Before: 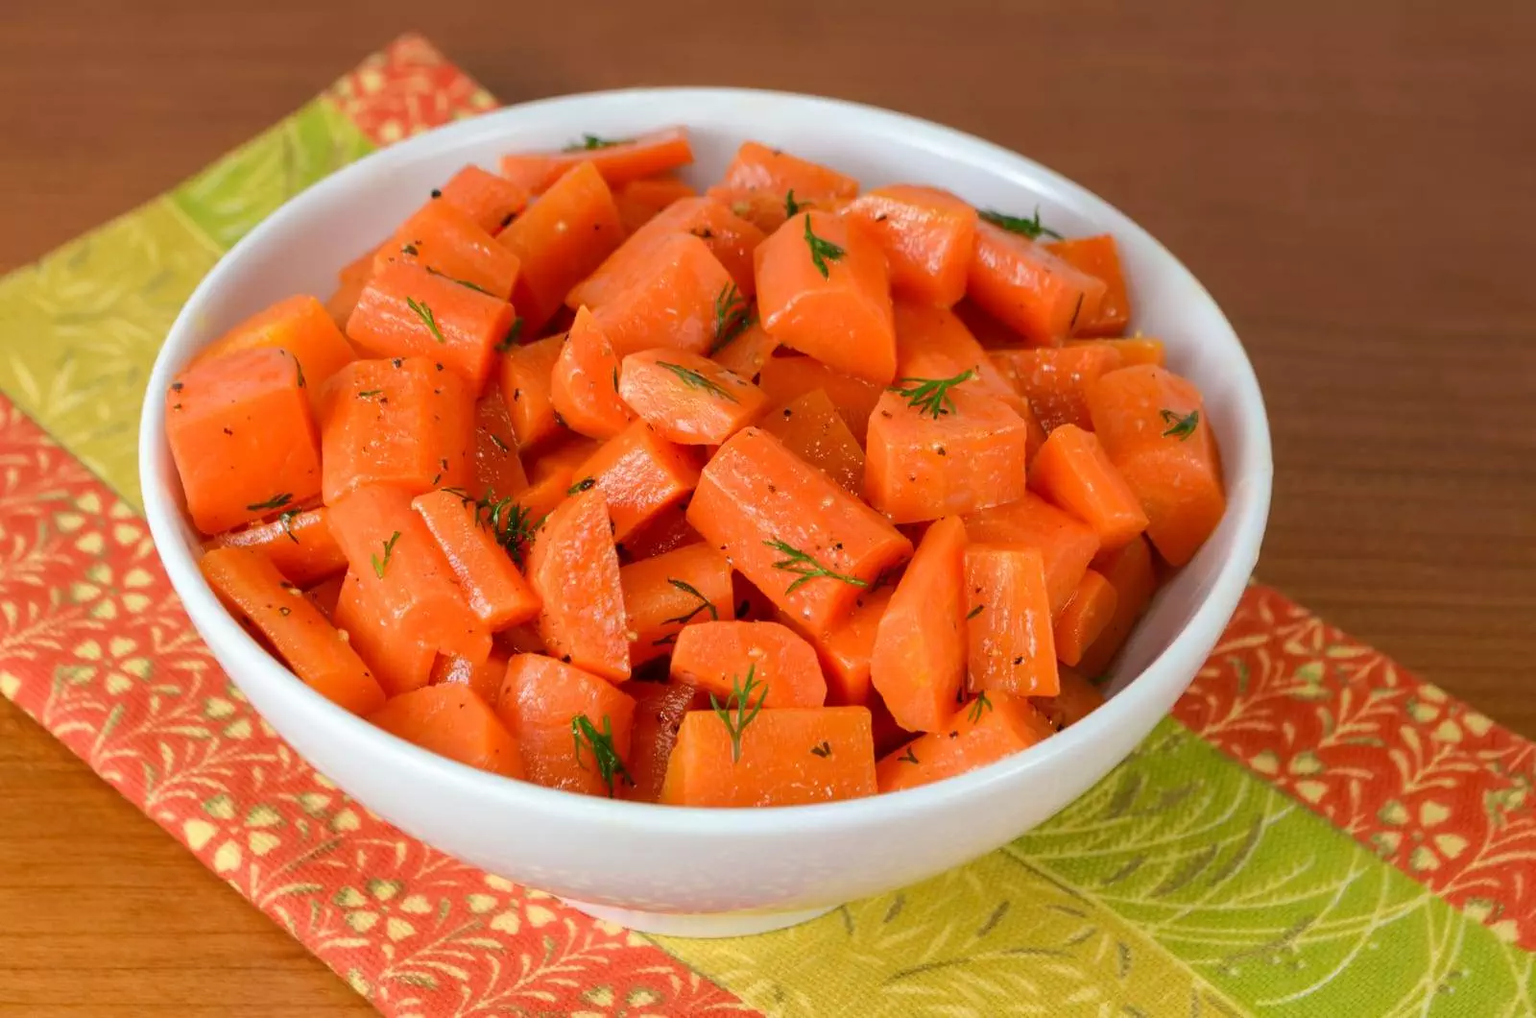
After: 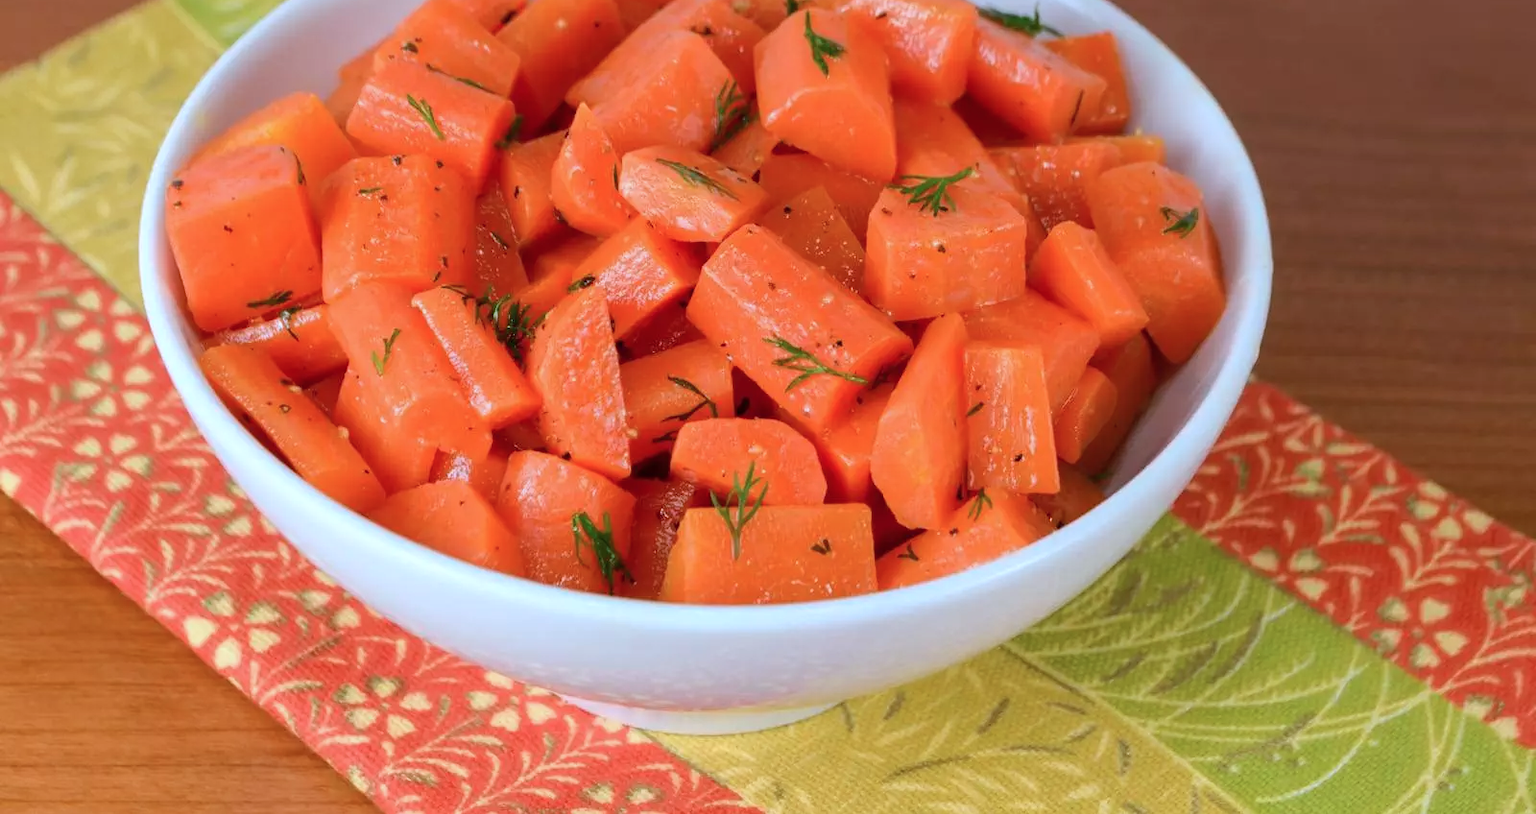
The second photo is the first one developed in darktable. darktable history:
crop and rotate: top 19.998%
color correction: highlights a* -2.24, highlights b* -18.1
